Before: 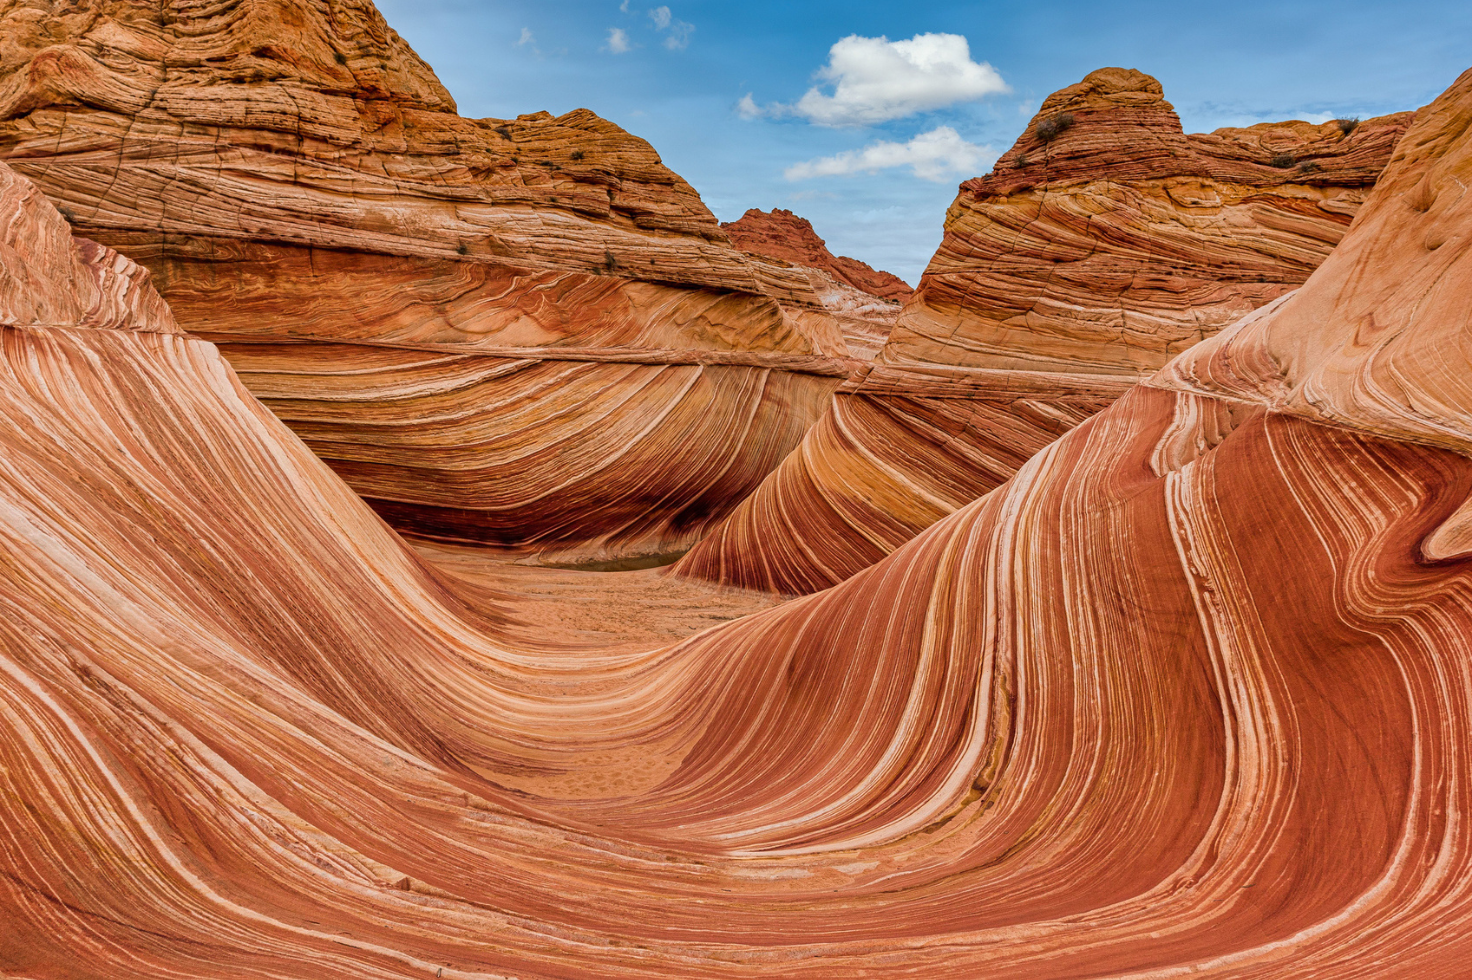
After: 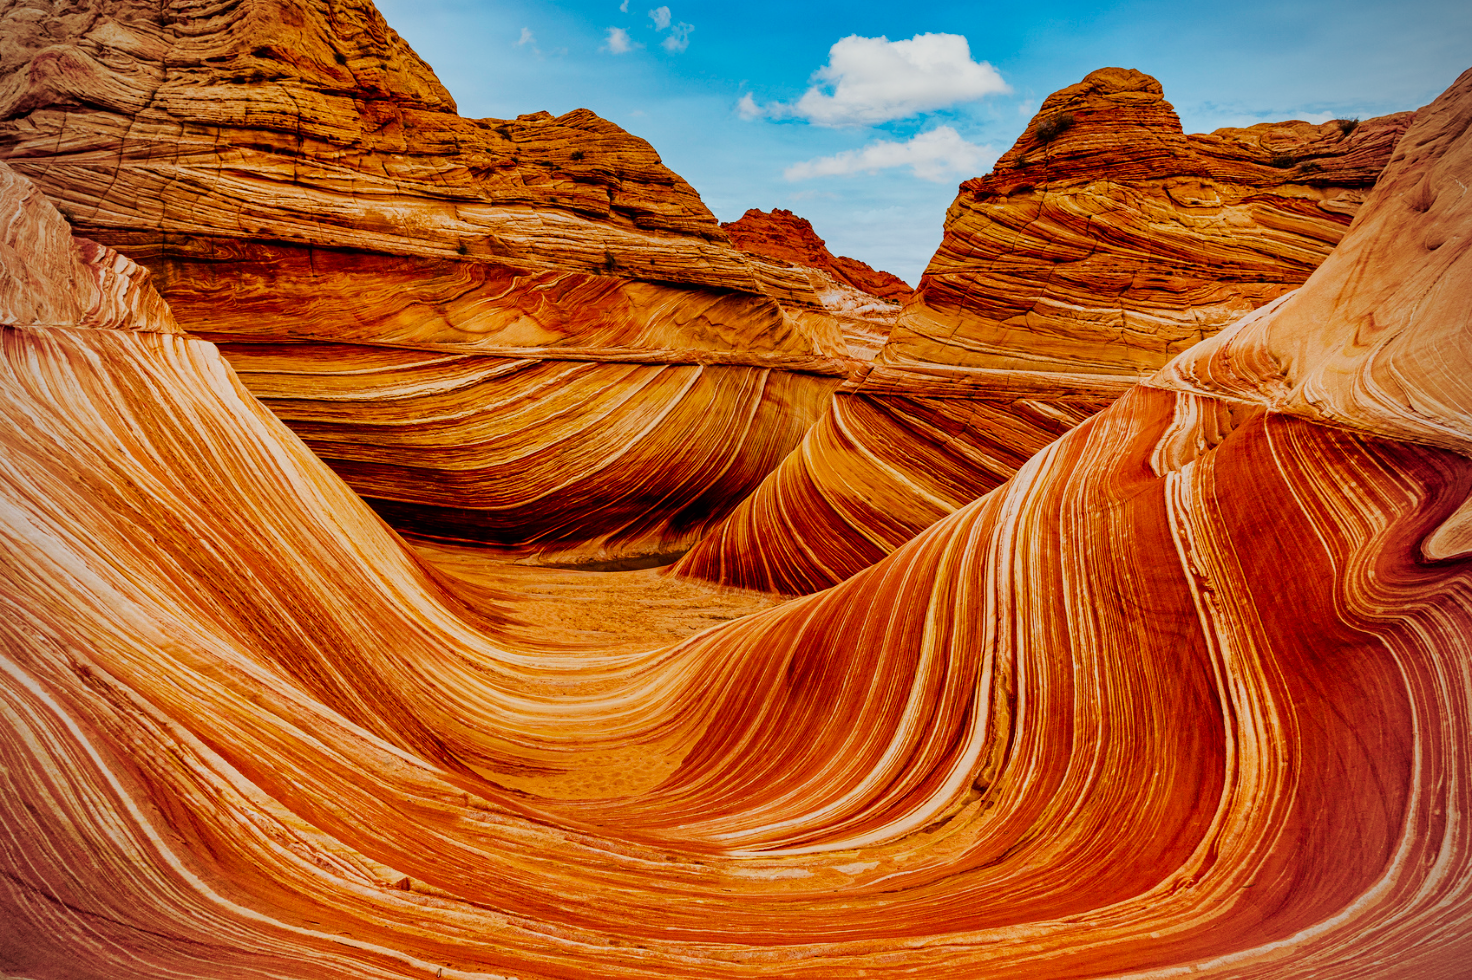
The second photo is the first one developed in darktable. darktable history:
sigmoid: contrast 1.7, skew -0.2, preserve hue 0%, red attenuation 0.1, red rotation 0.035, green attenuation 0.1, green rotation -0.017, blue attenuation 0.15, blue rotation -0.052, base primaries Rec2020
vignetting: on, module defaults
color balance rgb: linear chroma grading › global chroma 15%, perceptual saturation grading › global saturation 30%
